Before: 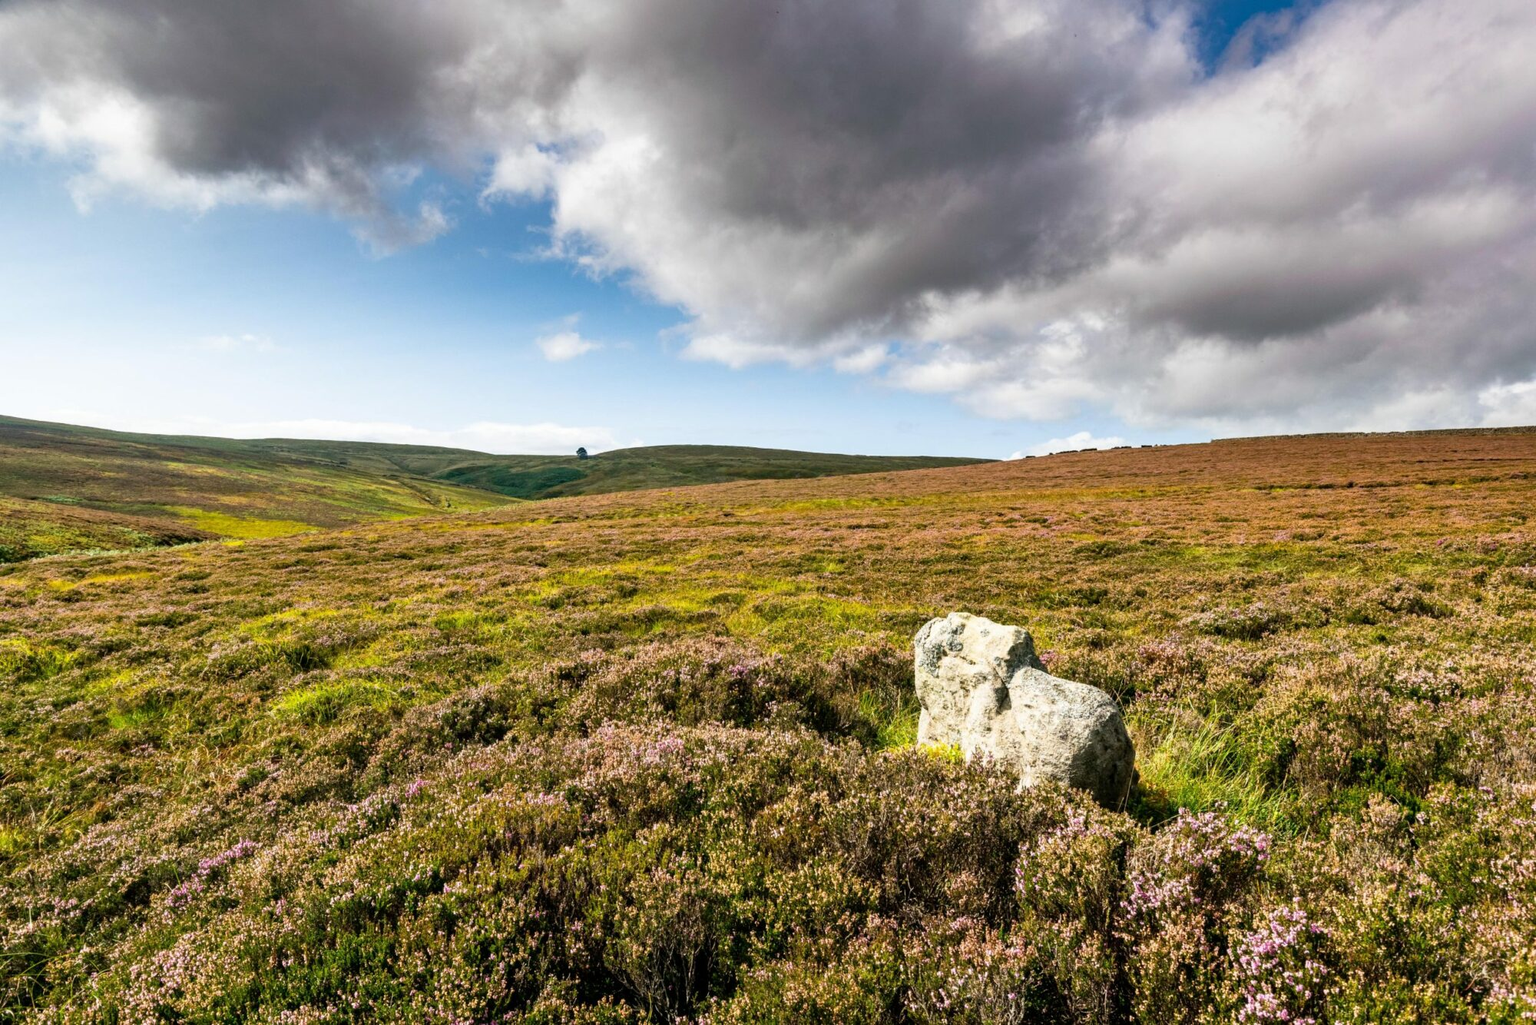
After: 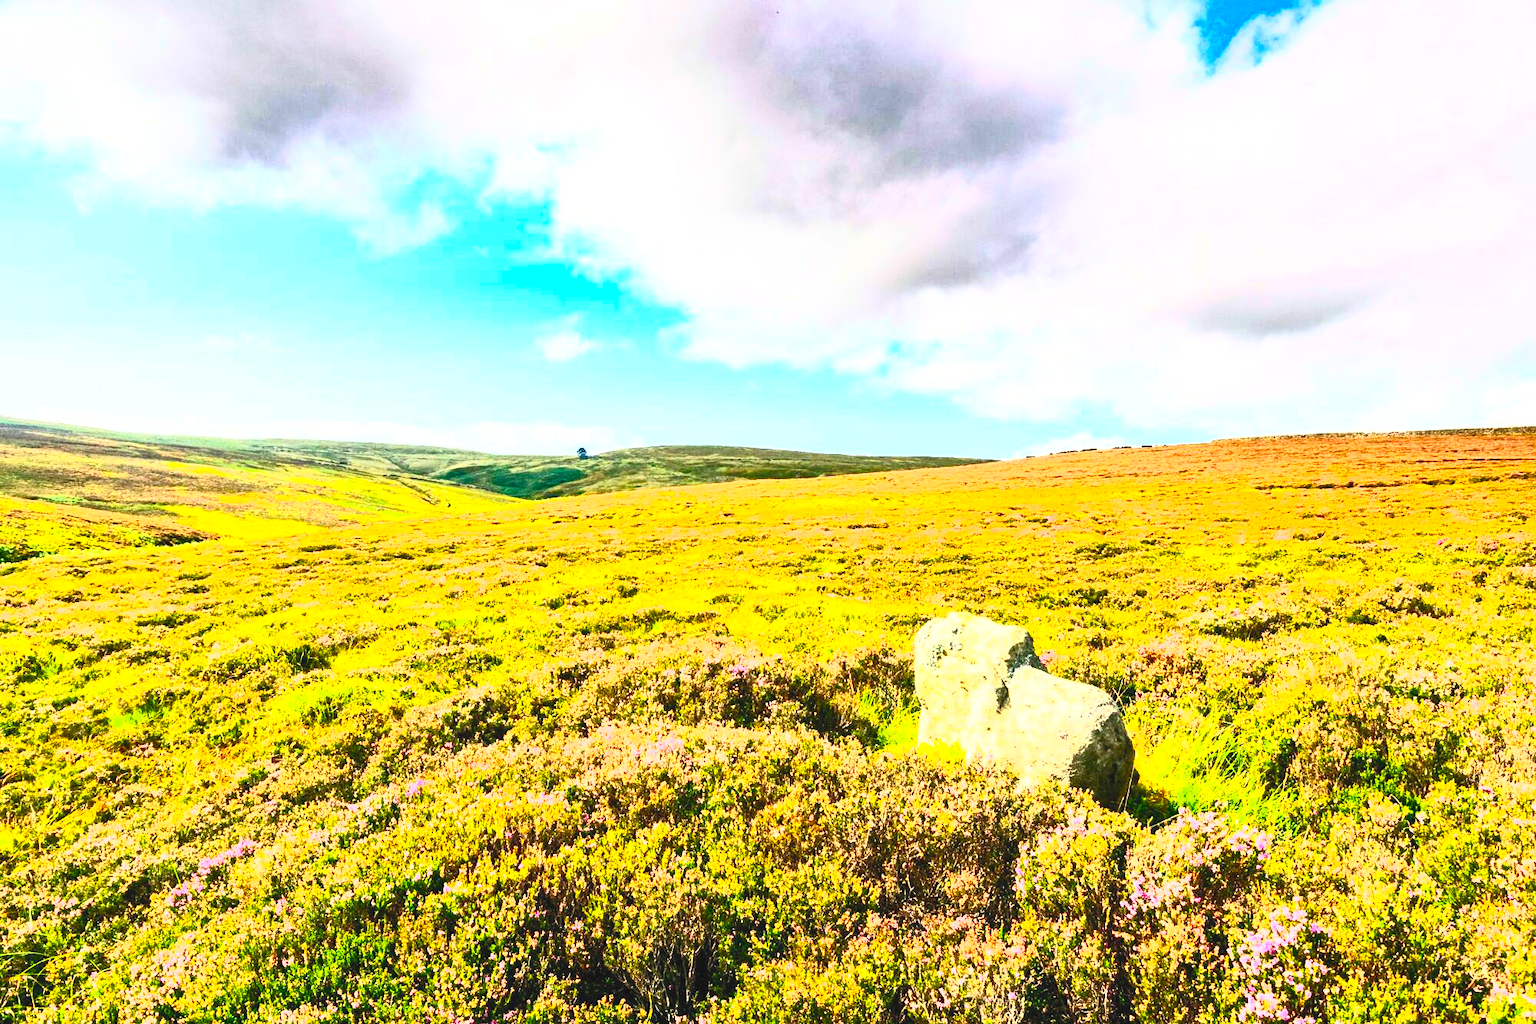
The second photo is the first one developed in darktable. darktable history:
exposure: black level correction 0, exposure 0.7 EV, compensate exposure bias true, compensate highlight preservation false
contrast brightness saturation: contrast 1, brightness 1, saturation 1
contrast equalizer: y [[0.5 ×6], [0.5 ×6], [0.5, 0.5, 0.501, 0.545, 0.707, 0.863], [0 ×6], [0 ×6]]
